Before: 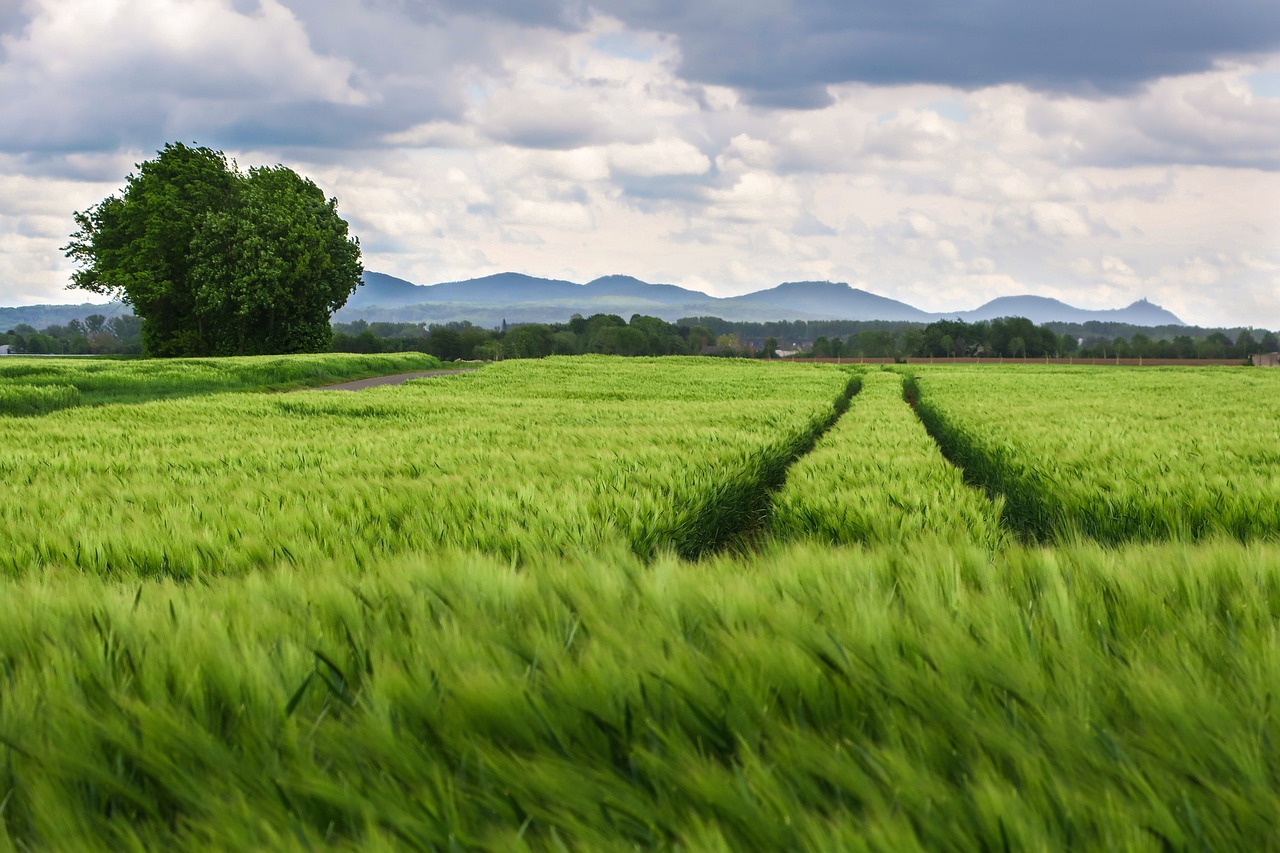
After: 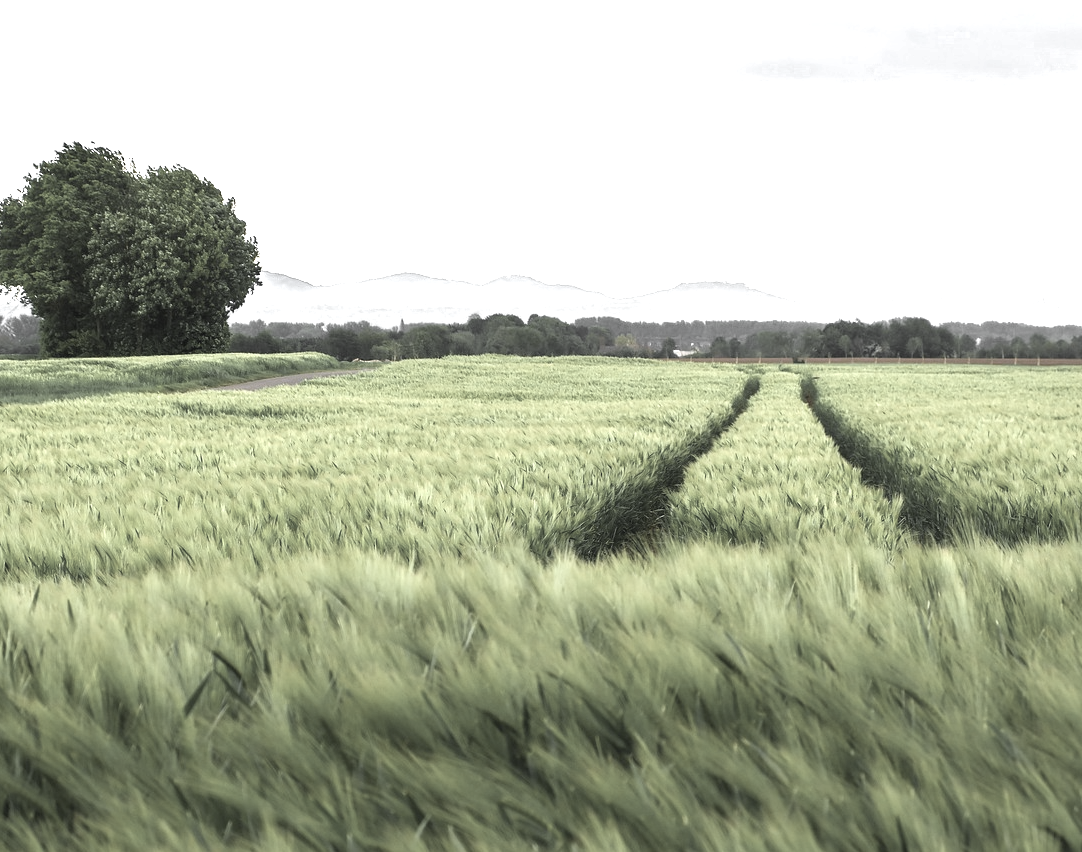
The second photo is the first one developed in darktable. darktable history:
color zones: curves: ch0 [(0, 0.613) (0.01, 0.613) (0.245, 0.448) (0.498, 0.529) (0.642, 0.665) (0.879, 0.777) (0.99, 0.613)]; ch1 [(0, 0.035) (0.121, 0.189) (0.259, 0.197) (0.415, 0.061) (0.589, 0.022) (0.732, 0.022) (0.857, 0.026) (0.991, 0.053)]
crop: left 7.993%, right 7.451%
exposure: black level correction 0, exposure 1.2 EV, compensate highlight preservation false
